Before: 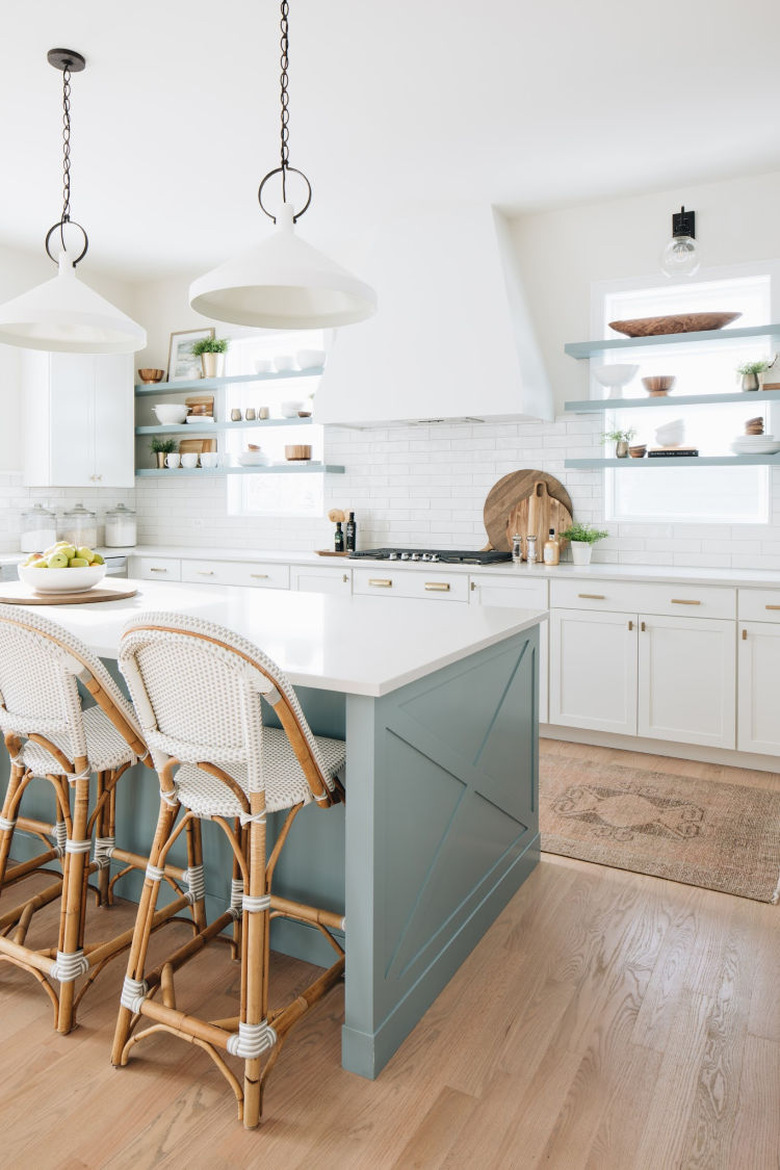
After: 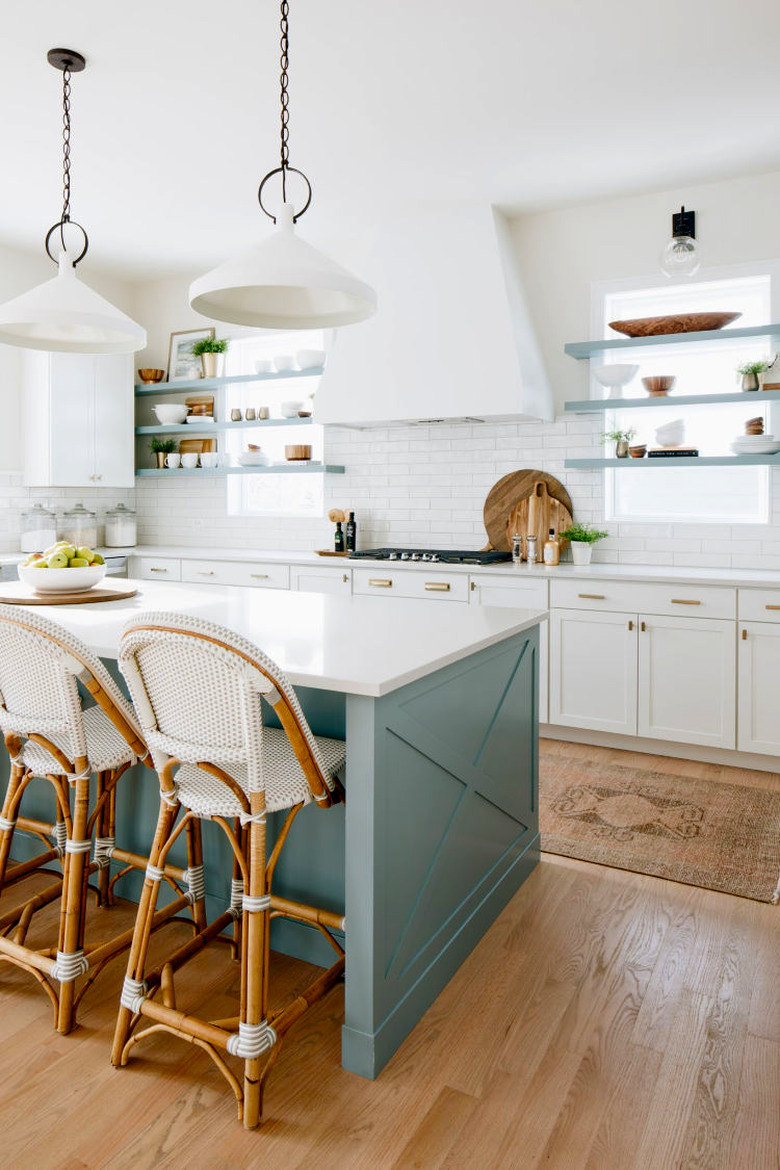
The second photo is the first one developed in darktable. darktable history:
color balance rgb: perceptual saturation grading › global saturation 34.642%, perceptual saturation grading › highlights -29.905%, perceptual saturation grading › shadows 35.01%
contrast brightness saturation: contrast 0.069, brightness -0.144, saturation 0.11
exposure: black level correction 0.01, compensate exposure bias true, compensate highlight preservation false
